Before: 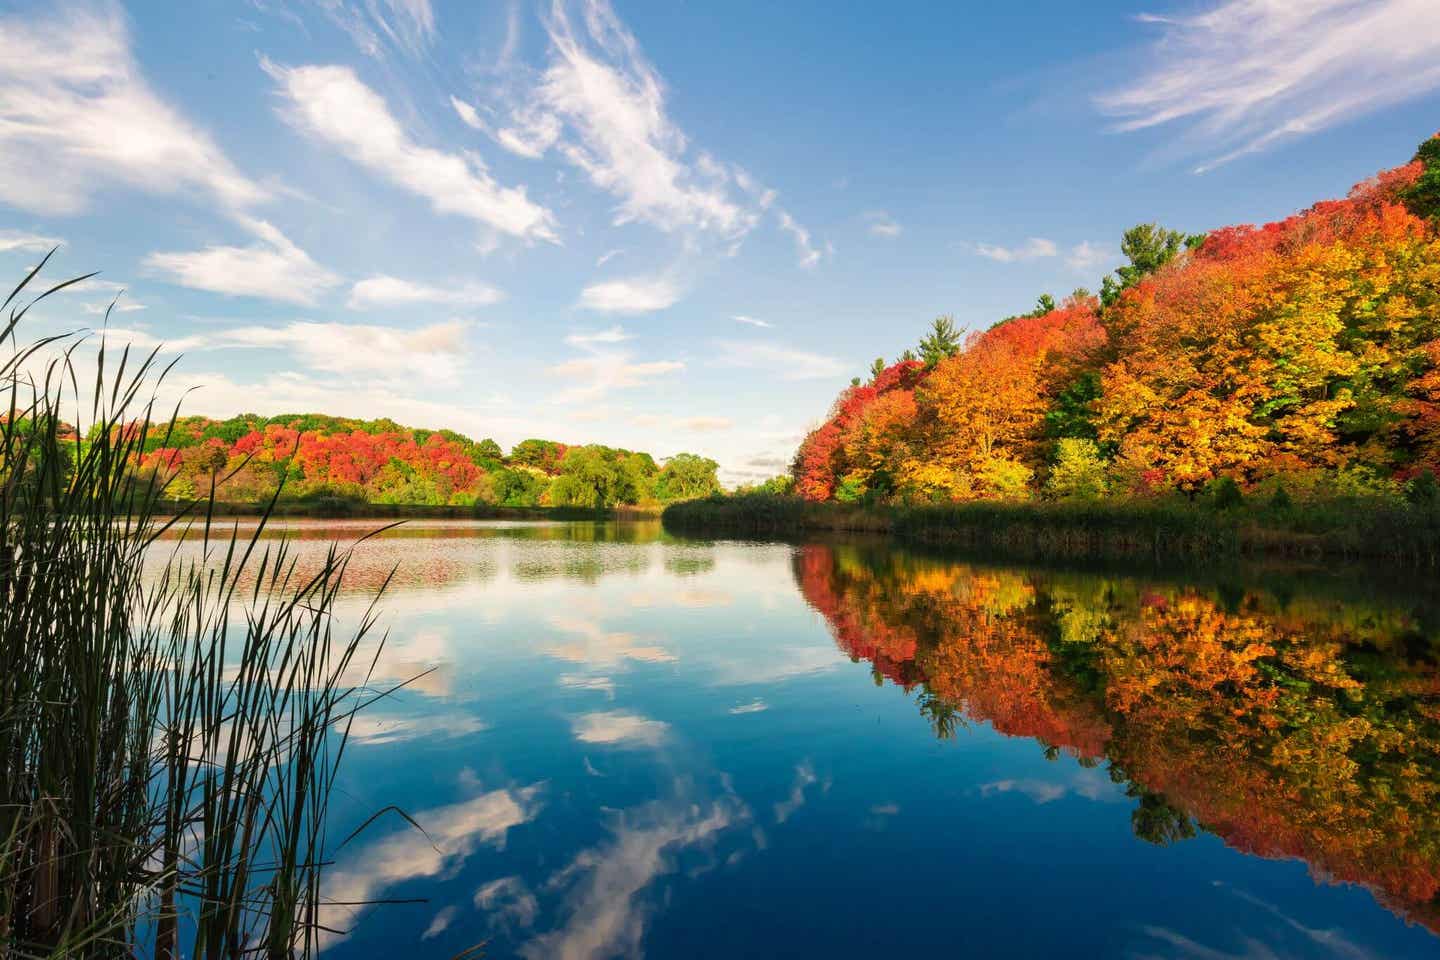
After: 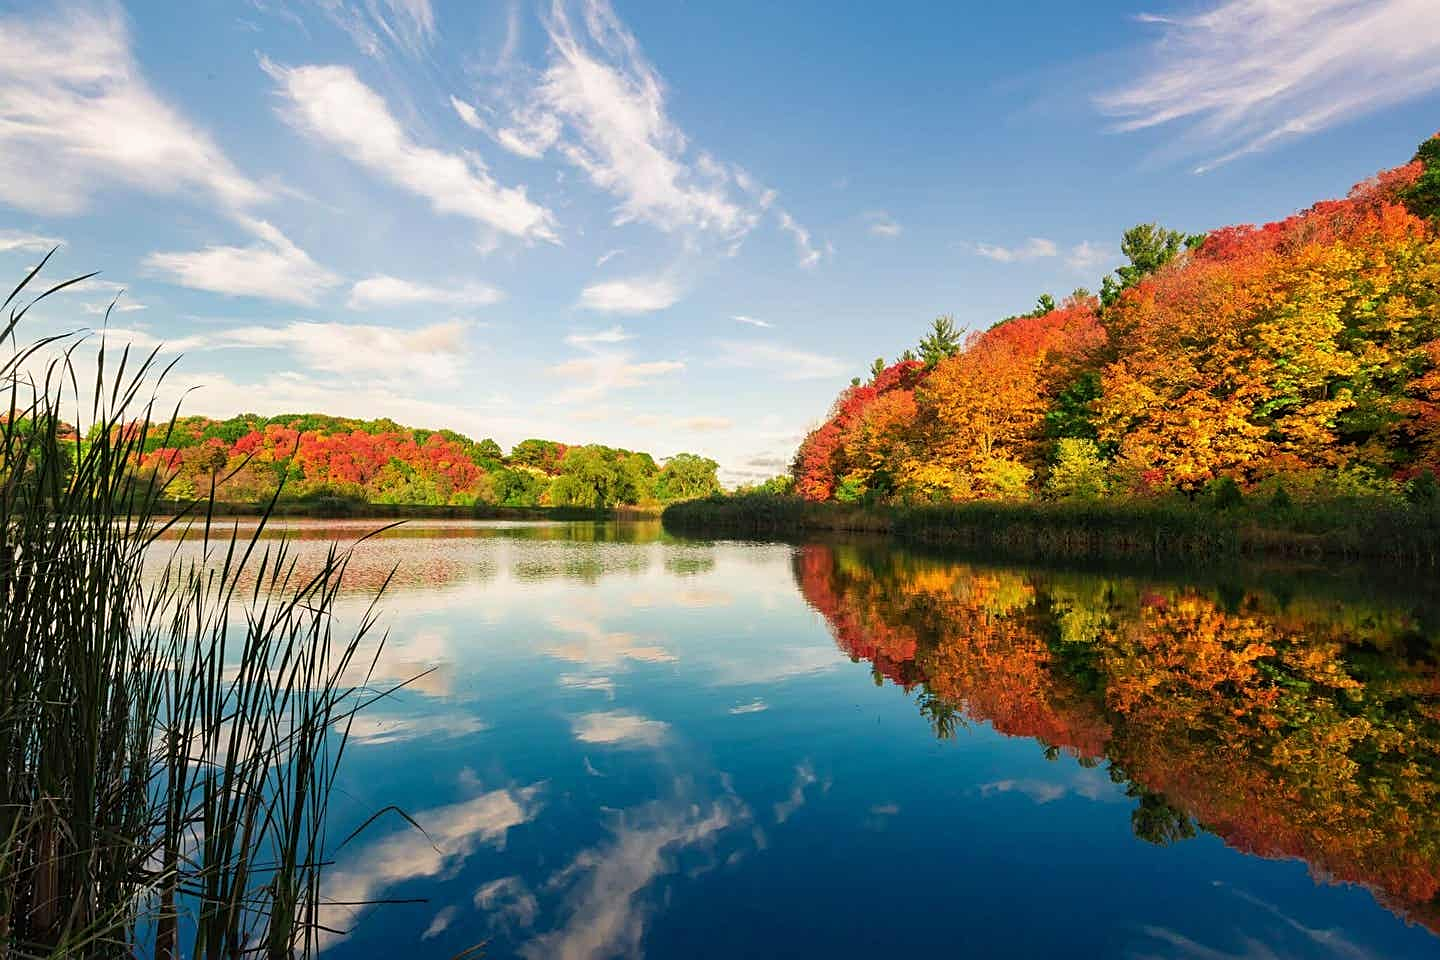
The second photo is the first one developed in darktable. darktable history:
sharpen: amount 0.464
exposure: exposure -0.043 EV, compensate exposure bias true, compensate highlight preservation false
